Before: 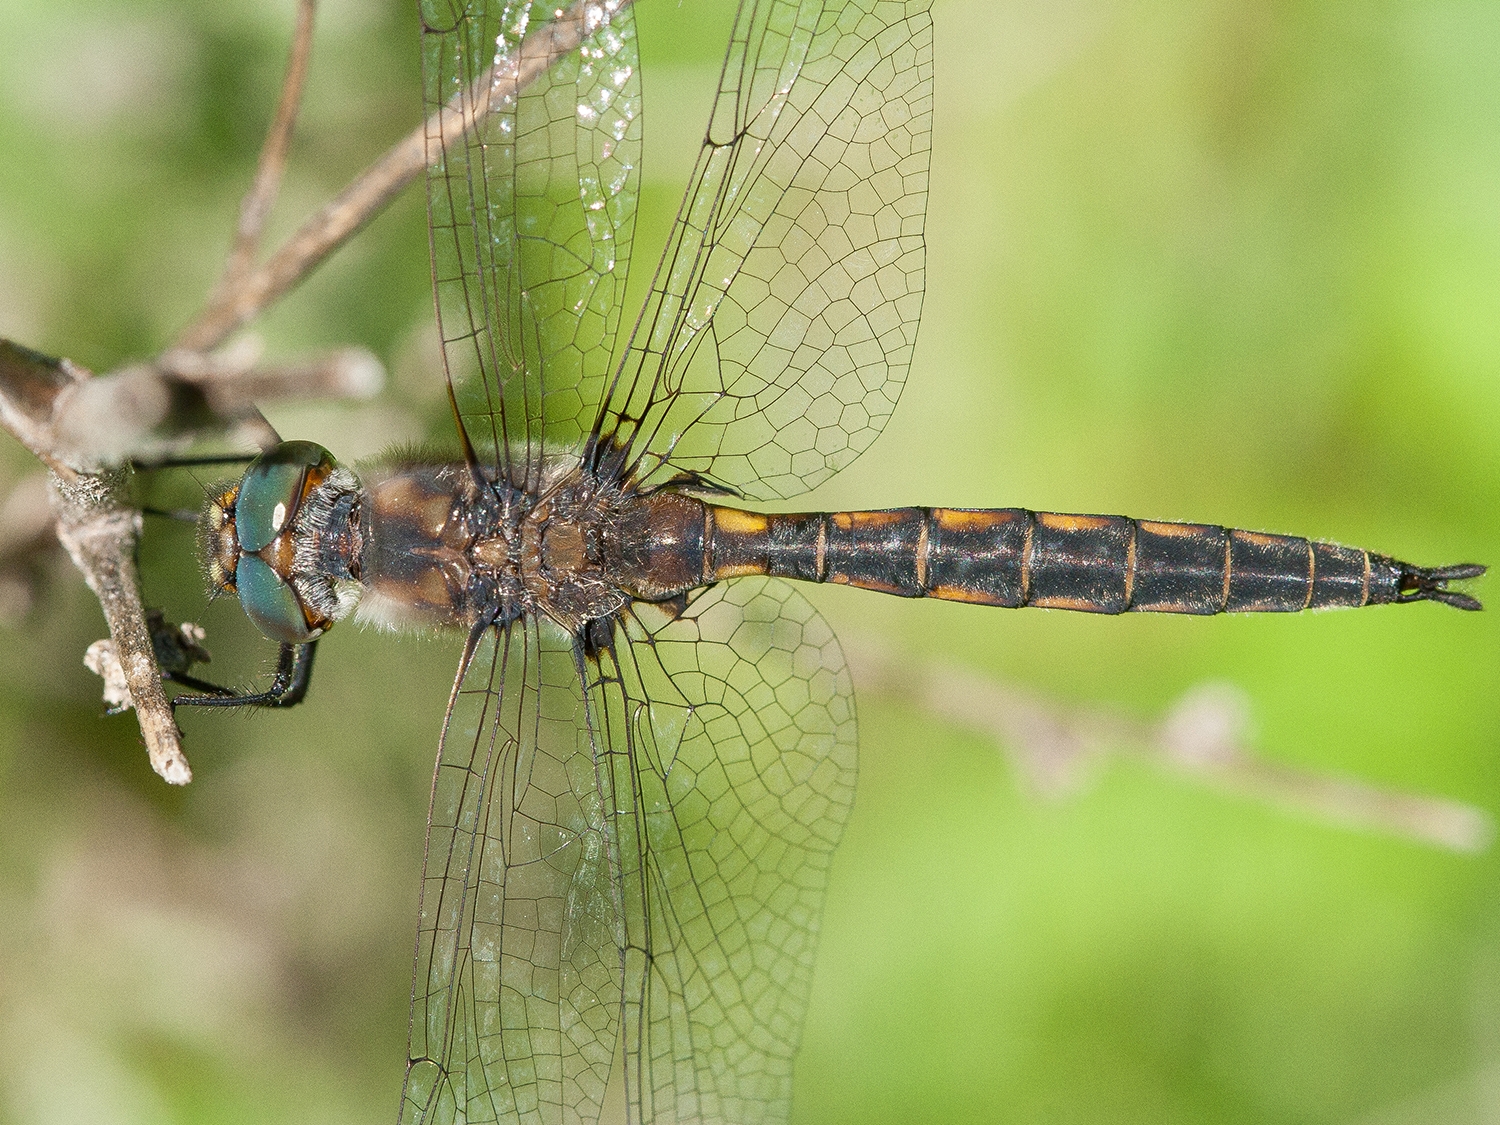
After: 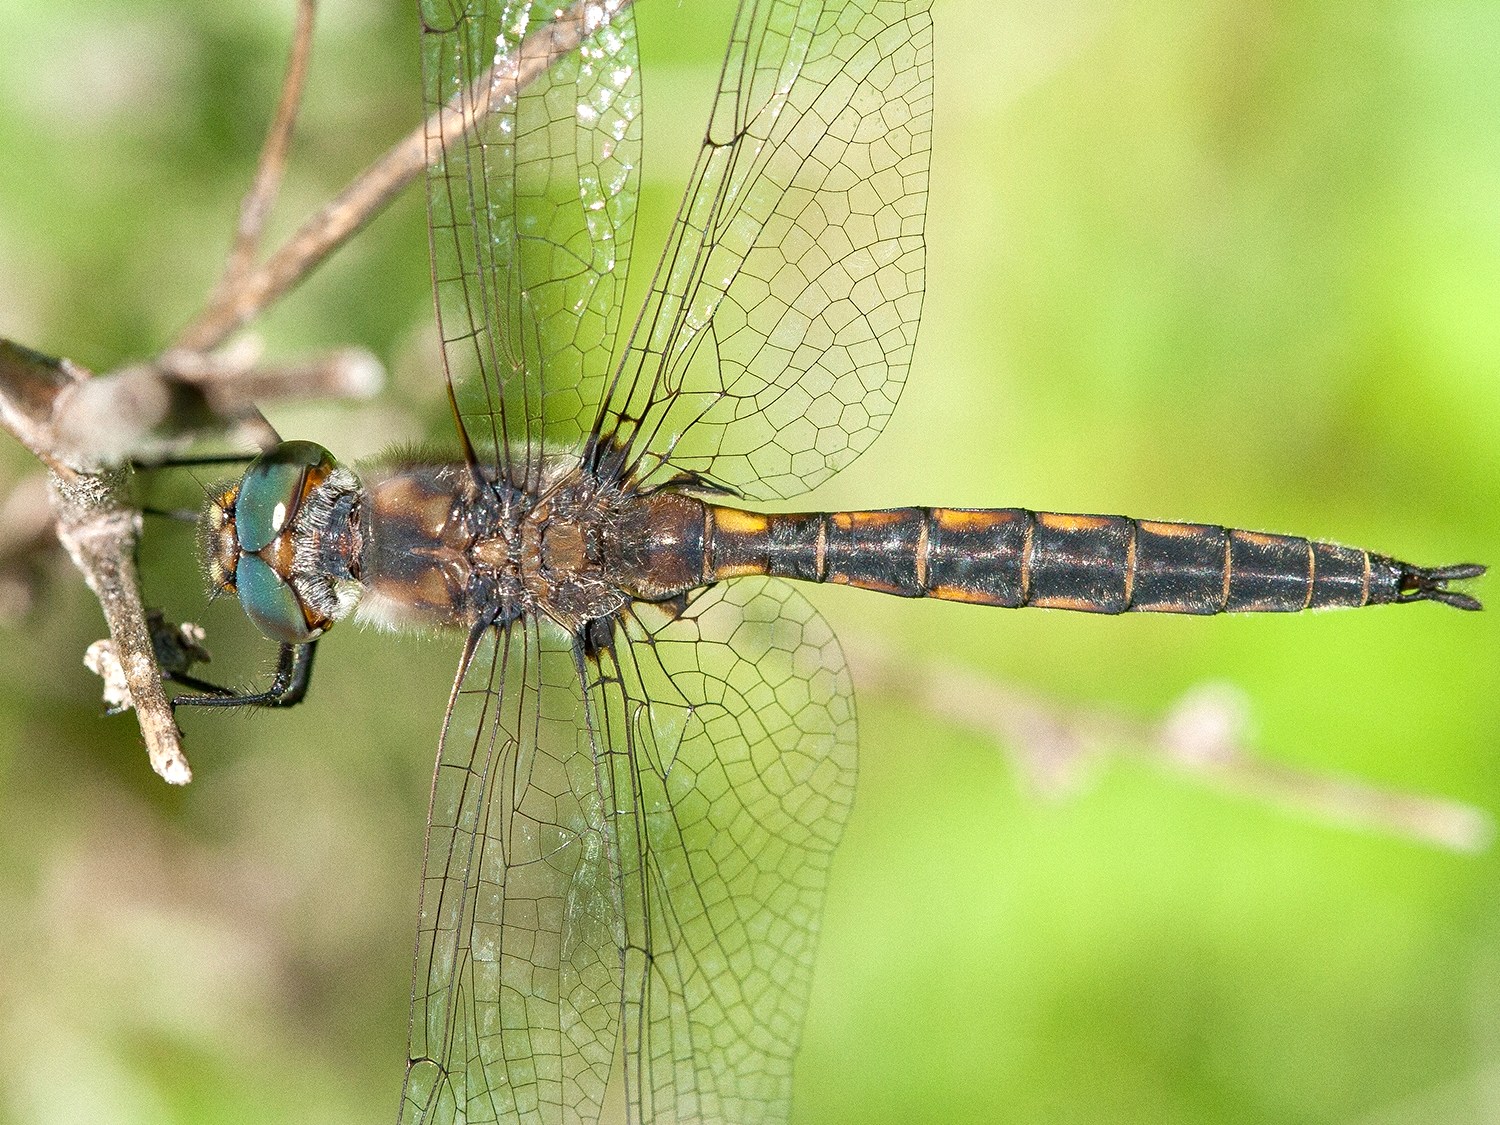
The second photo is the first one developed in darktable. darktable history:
exposure: exposure 0.367 EV, compensate highlight preservation false
haze removal: compatibility mode true, adaptive false
